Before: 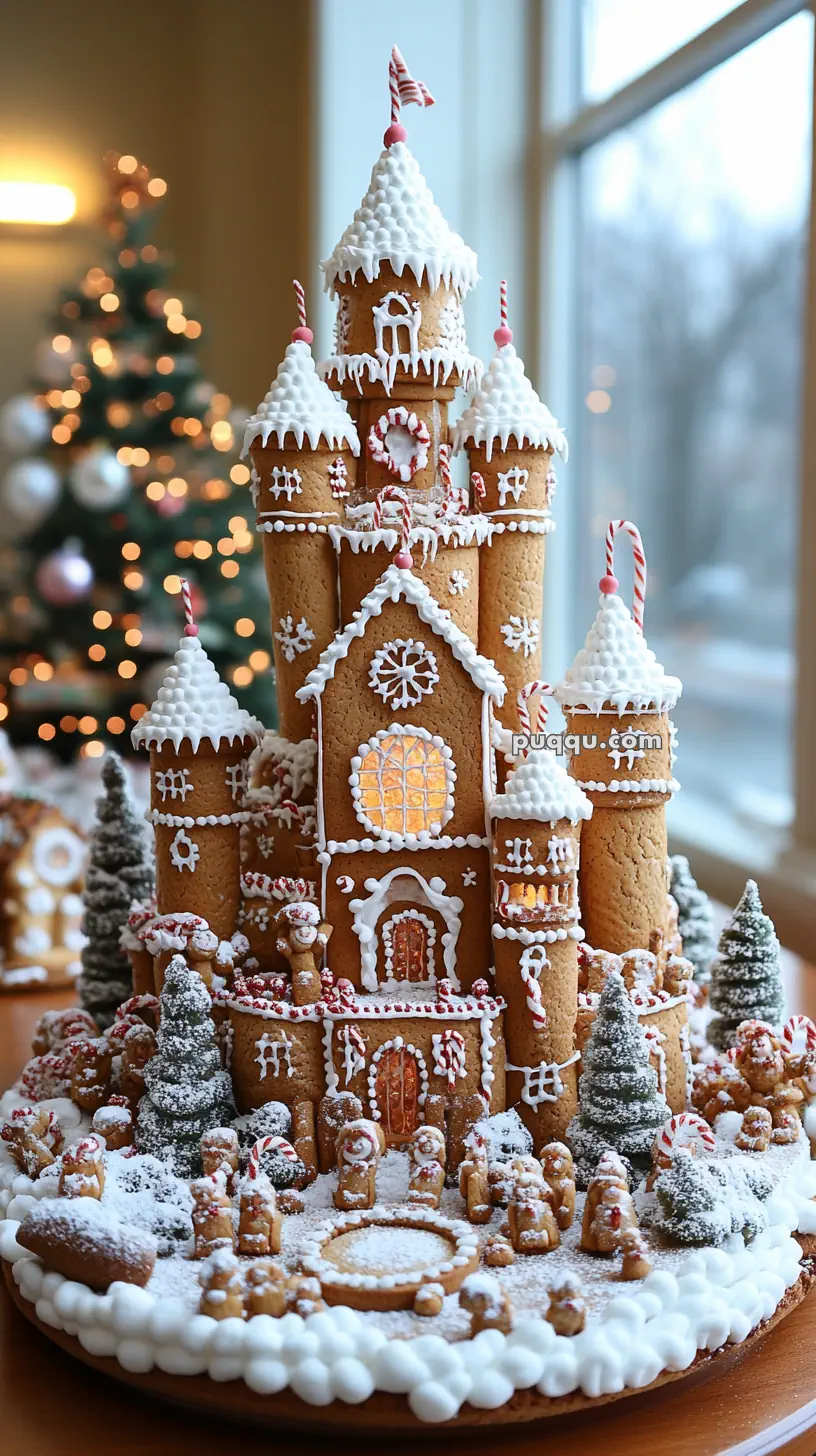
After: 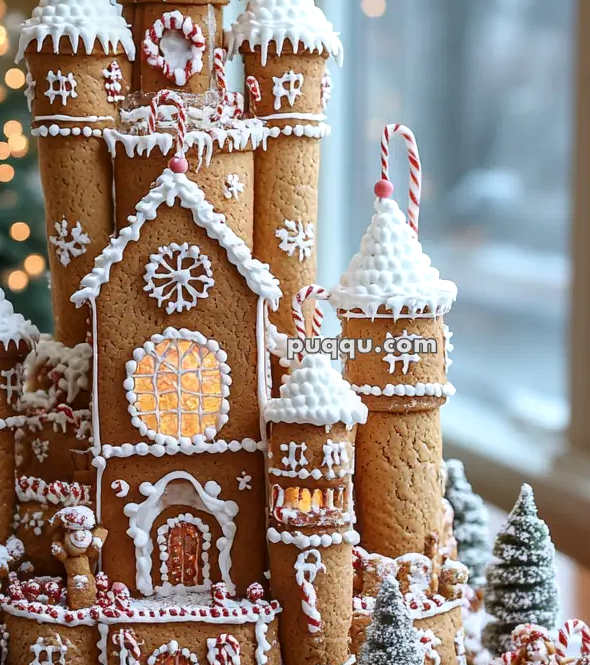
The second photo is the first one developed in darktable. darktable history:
crop and rotate: left 27.658%, top 27.236%, bottom 27.039%
local contrast: on, module defaults
